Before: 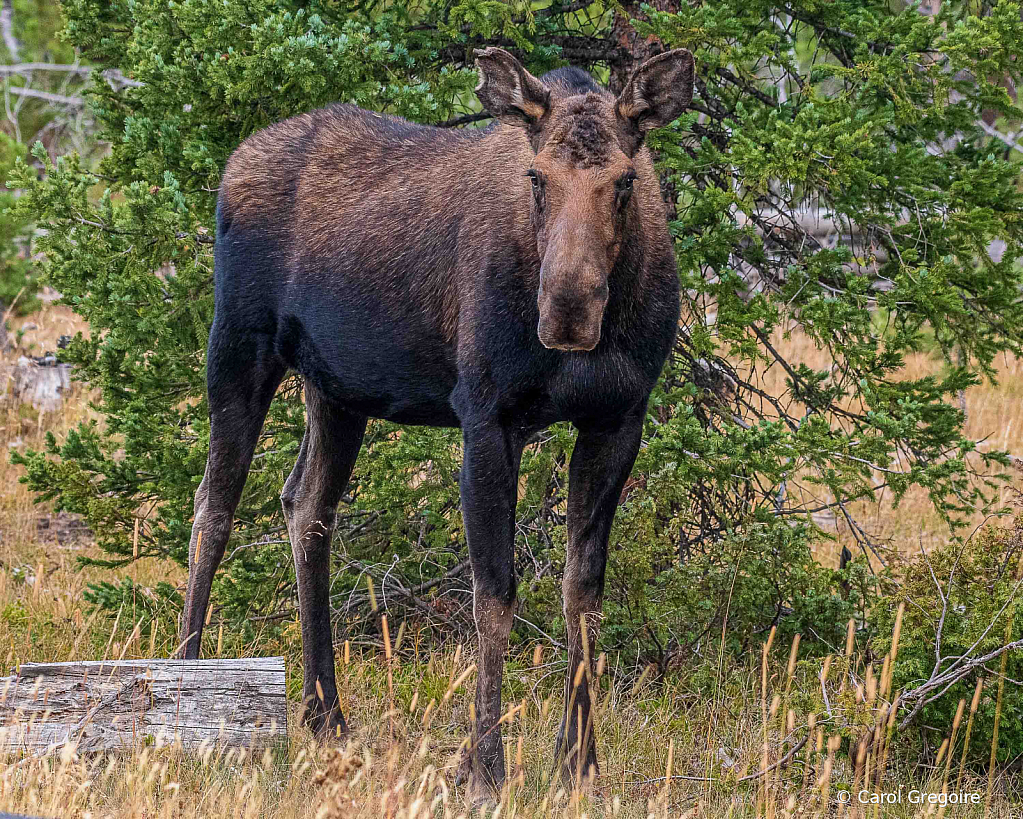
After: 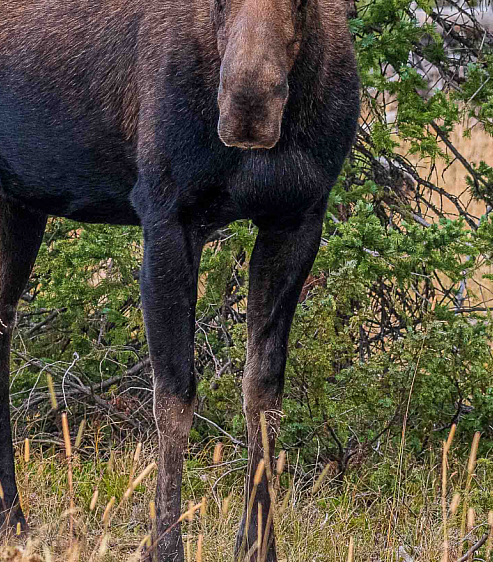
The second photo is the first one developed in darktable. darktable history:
crop: left 31.357%, top 24.728%, right 20.436%, bottom 6.53%
